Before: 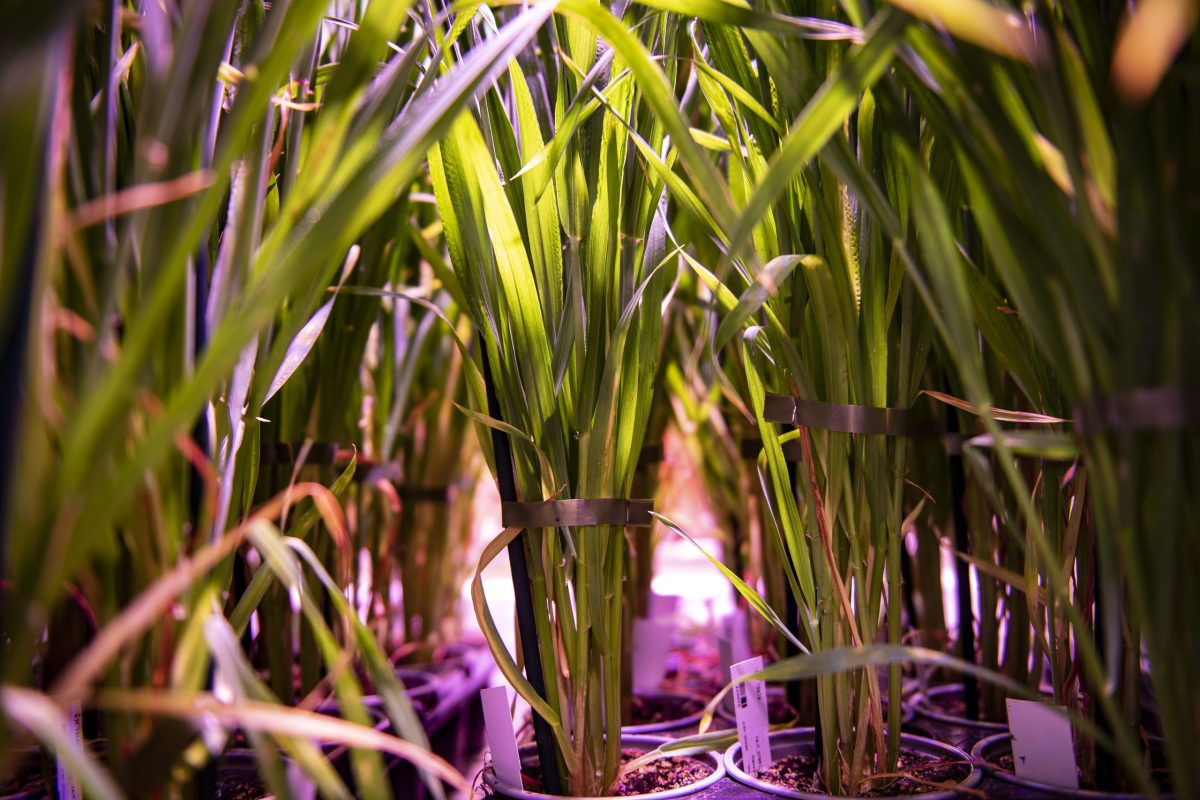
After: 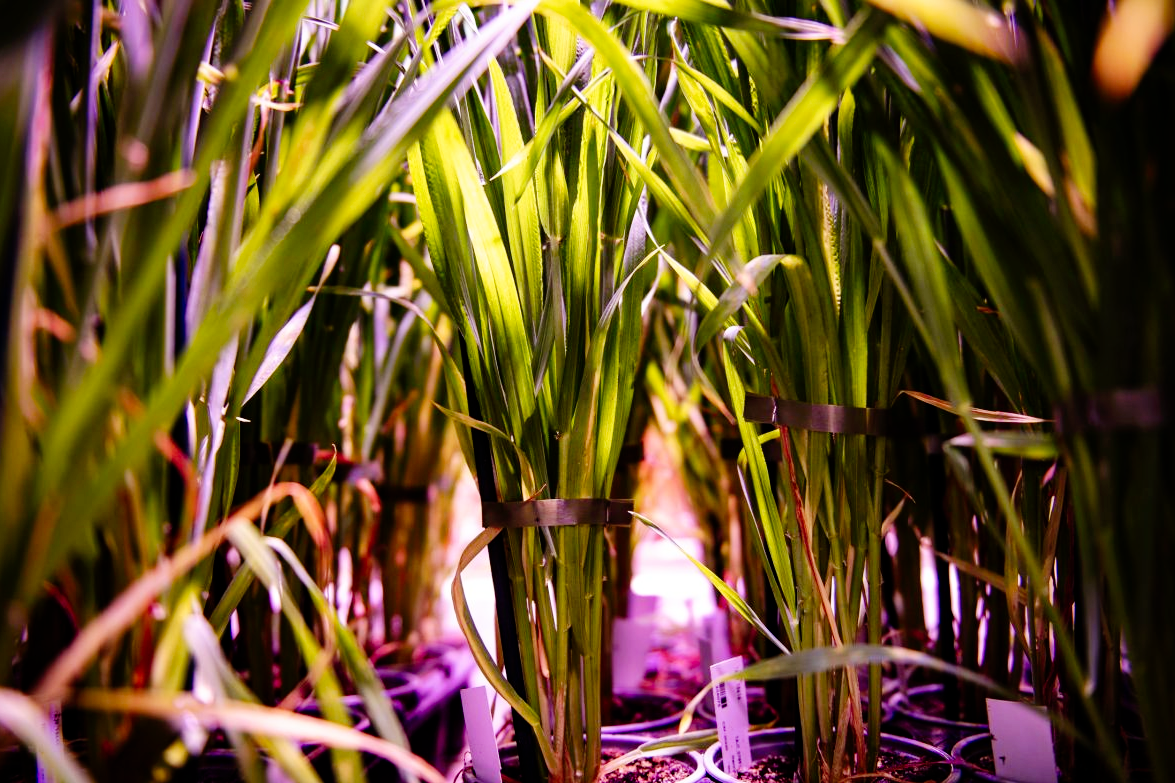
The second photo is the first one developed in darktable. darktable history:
crop: left 1.743%, right 0.268%, bottom 2.011%
tone curve: curves: ch0 [(0, 0) (0.003, 0) (0.011, 0.001) (0.025, 0.003) (0.044, 0.005) (0.069, 0.012) (0.1, 0.023) (0.136, 0.039) (0.177, 0.088) (0.224, 0.15) (0.277, 0.239) (0.335, 0.334) (0.399, 0.43) (0.468, 0.526) (0.543, 0.621) (0.623, 0.711) (0.709, 0.791) (0.801, 0.87) (0.898, 0.949) (1, 1)], preserve colors none
